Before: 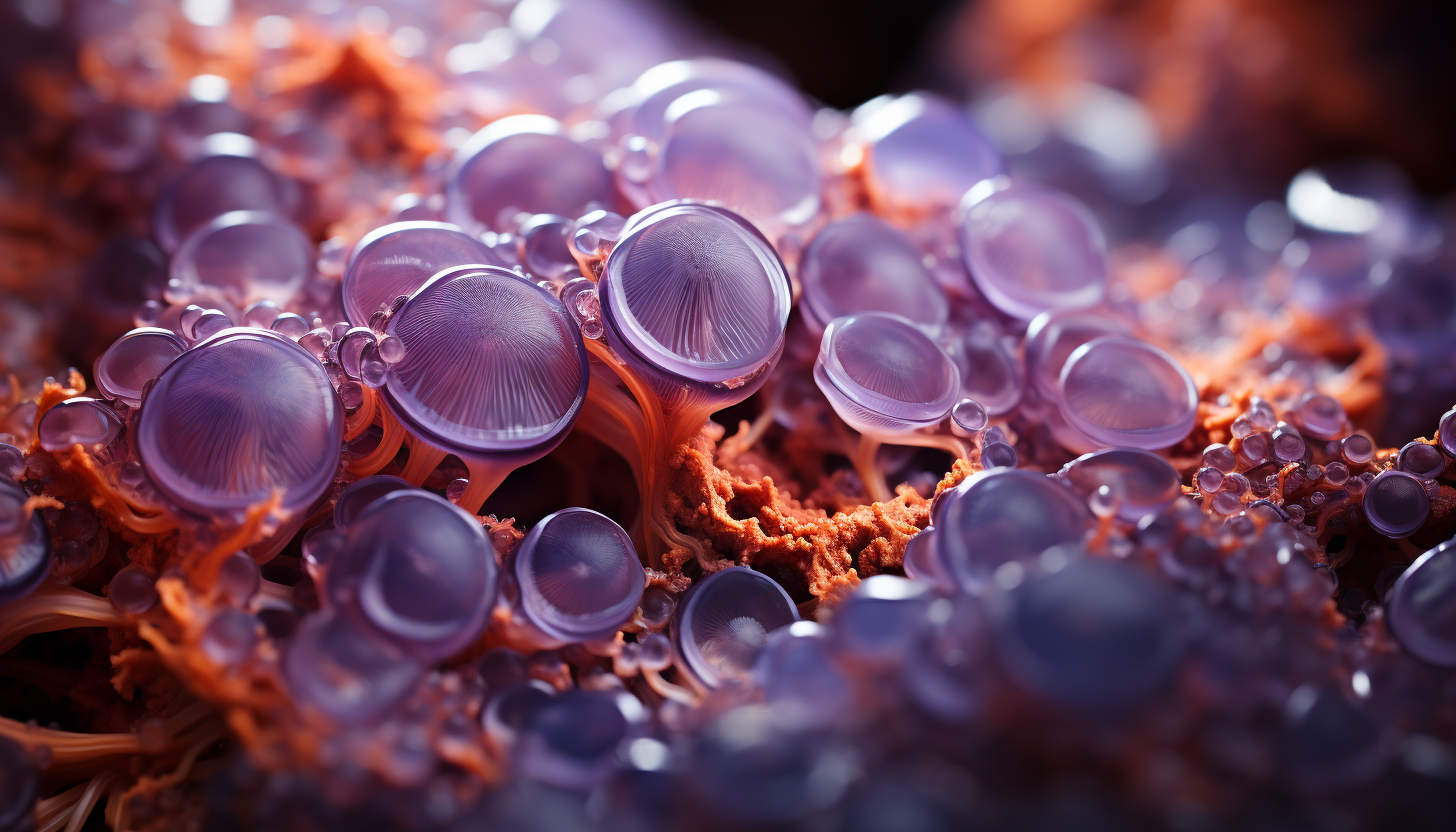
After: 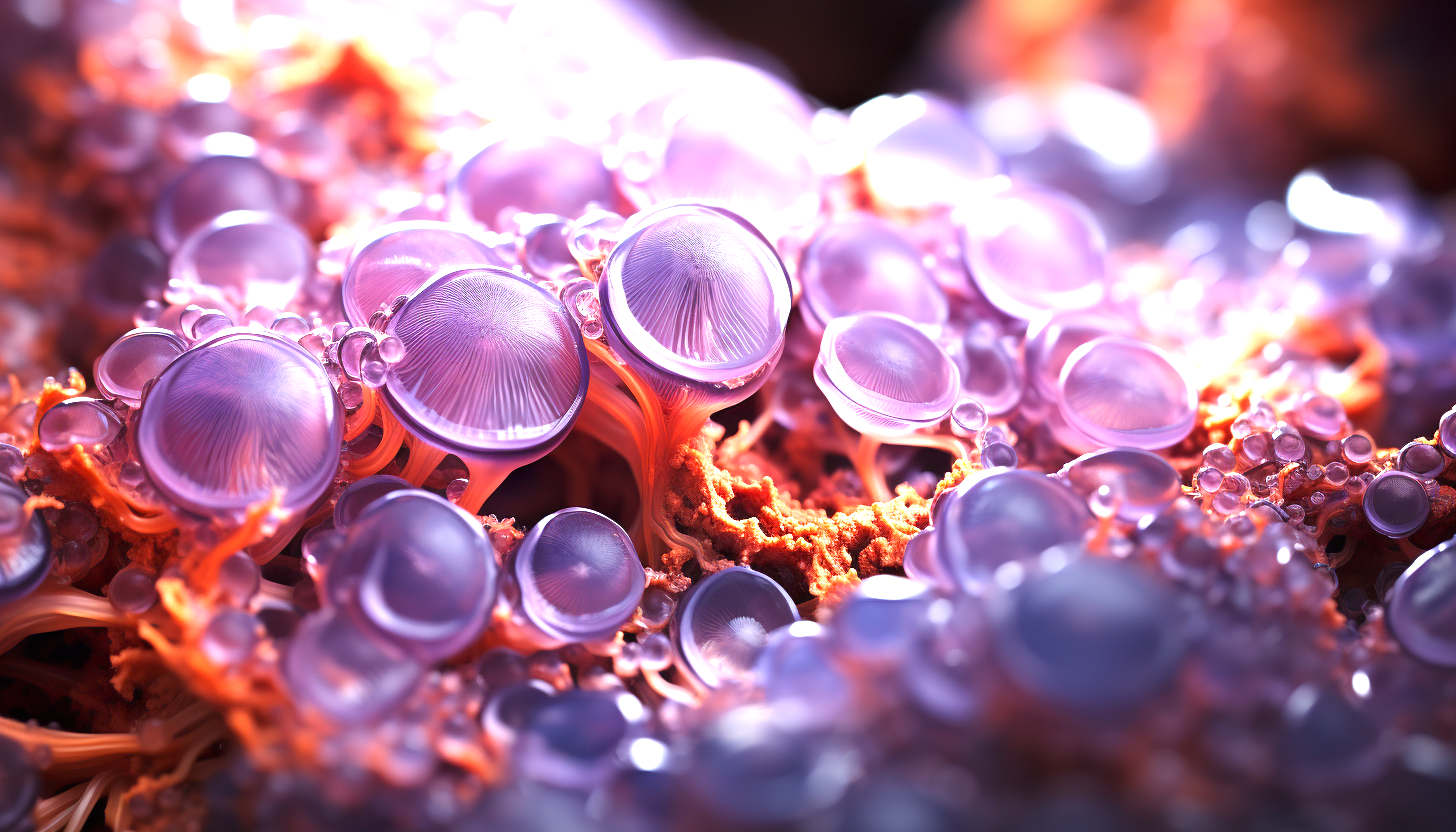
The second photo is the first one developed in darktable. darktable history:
exposure: black level correction 0, exposure 1.563 EV, compensate exposure bias true, compensate highlight preservation false
